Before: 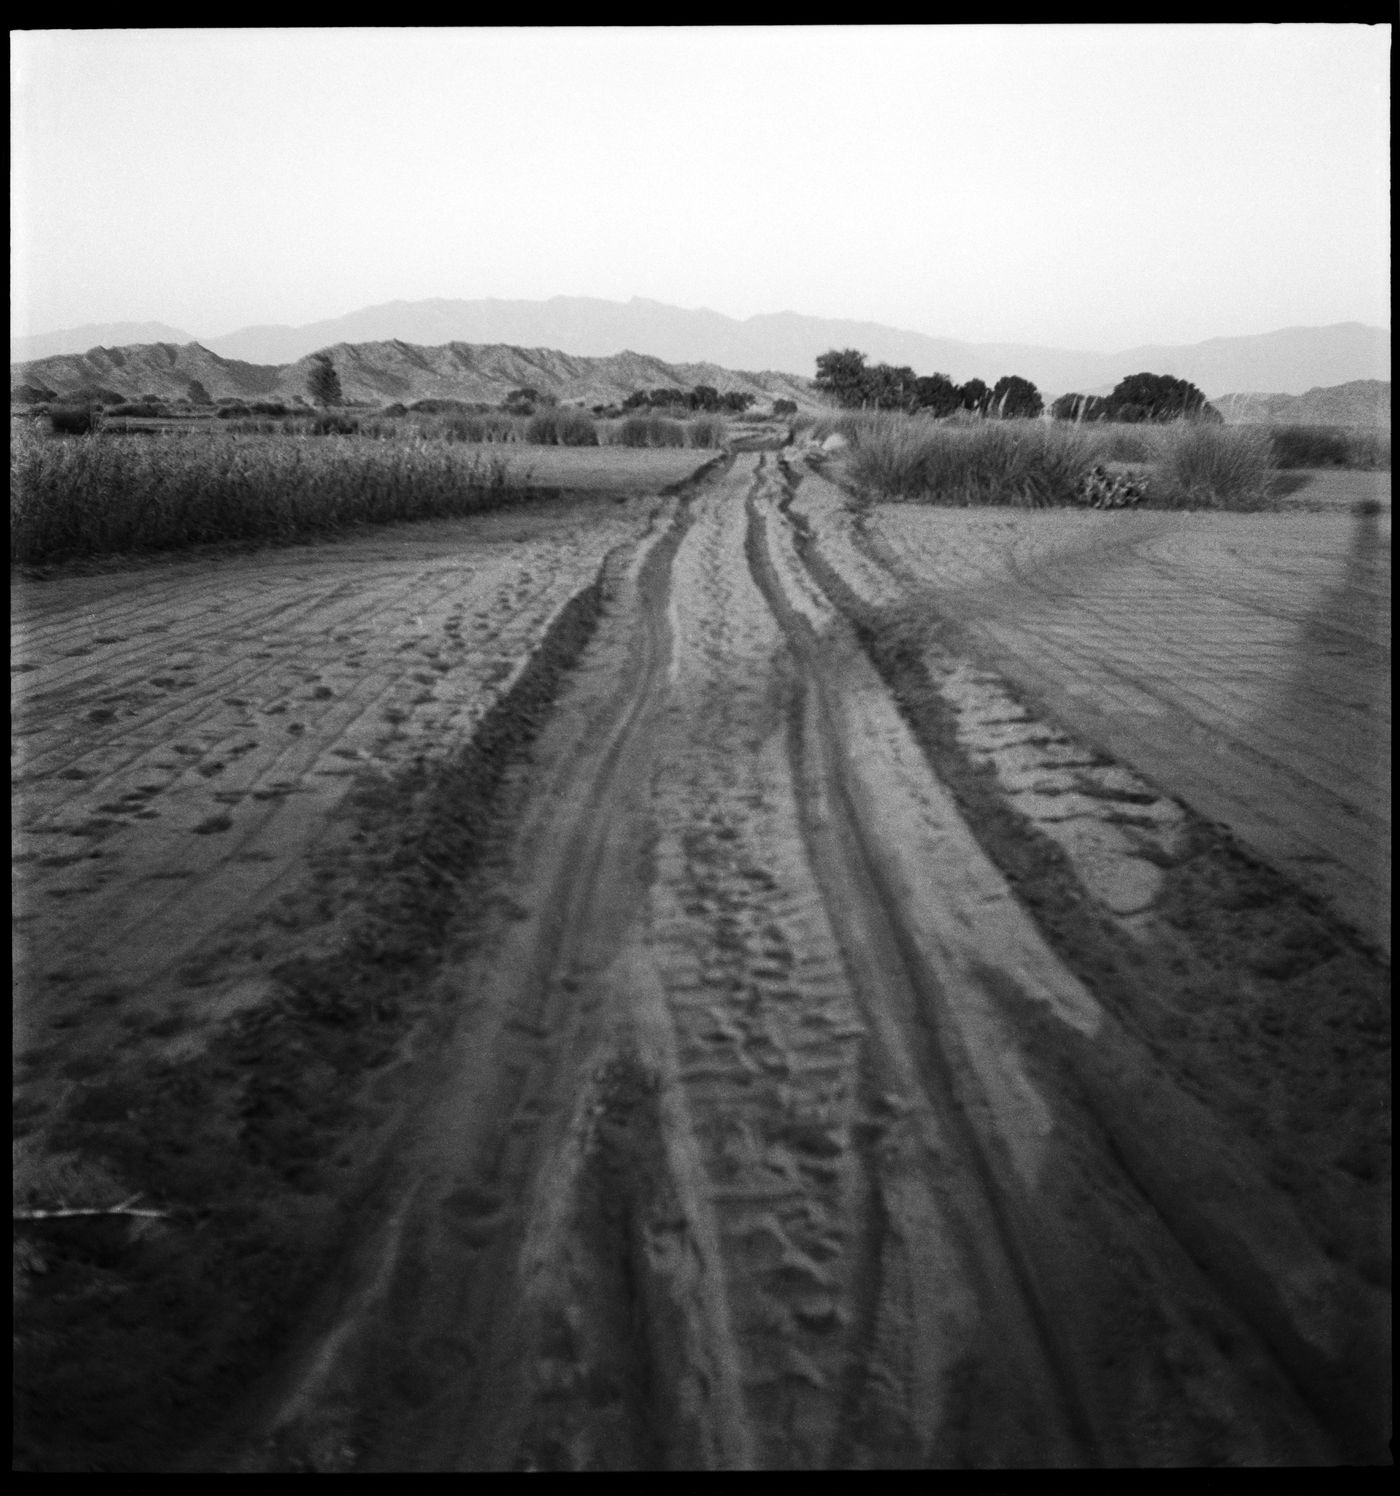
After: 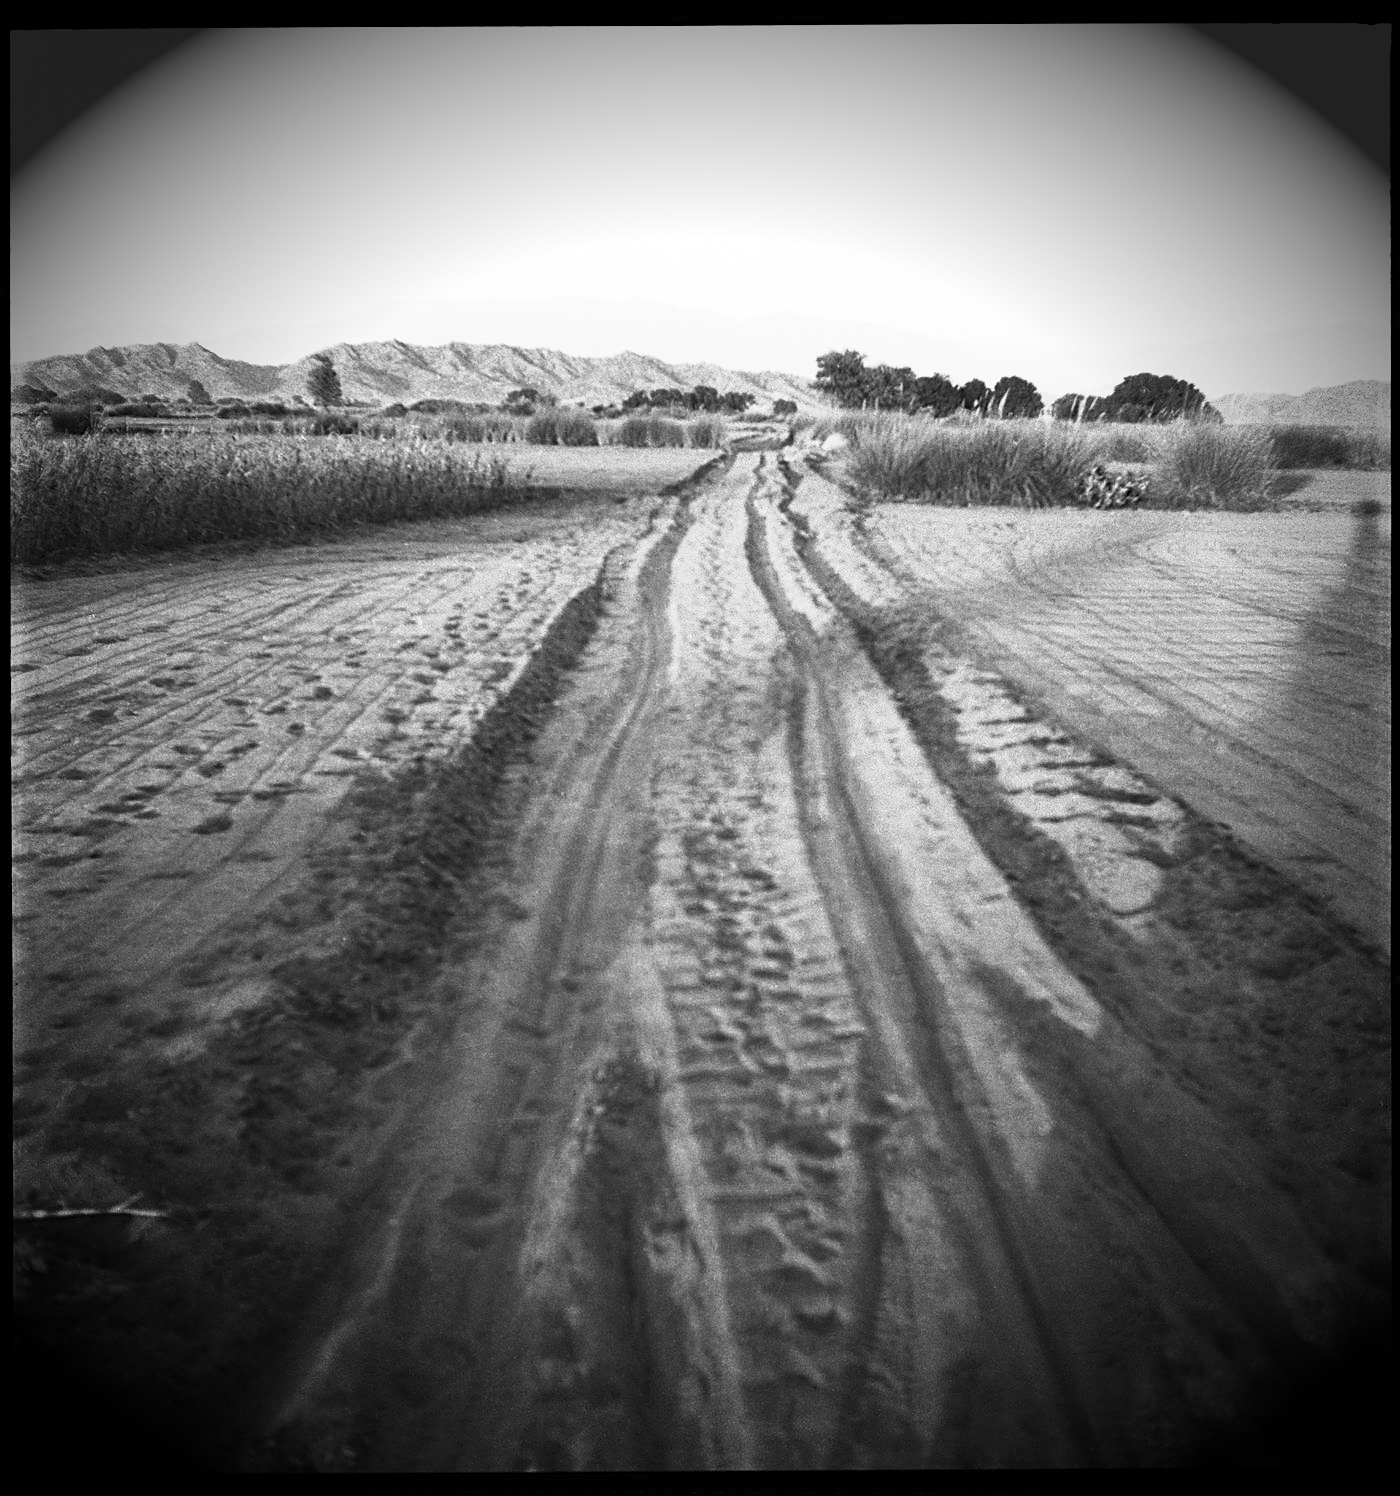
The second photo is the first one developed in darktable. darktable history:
sharpen: on, module defaults
vignetting: fall-off start 74.88%, brightness -0.985, saturation 0.494, width/height ratio 1.089
contrast brightness saturation: contrast 0.415, brightness 0.55, saturation -0.188
